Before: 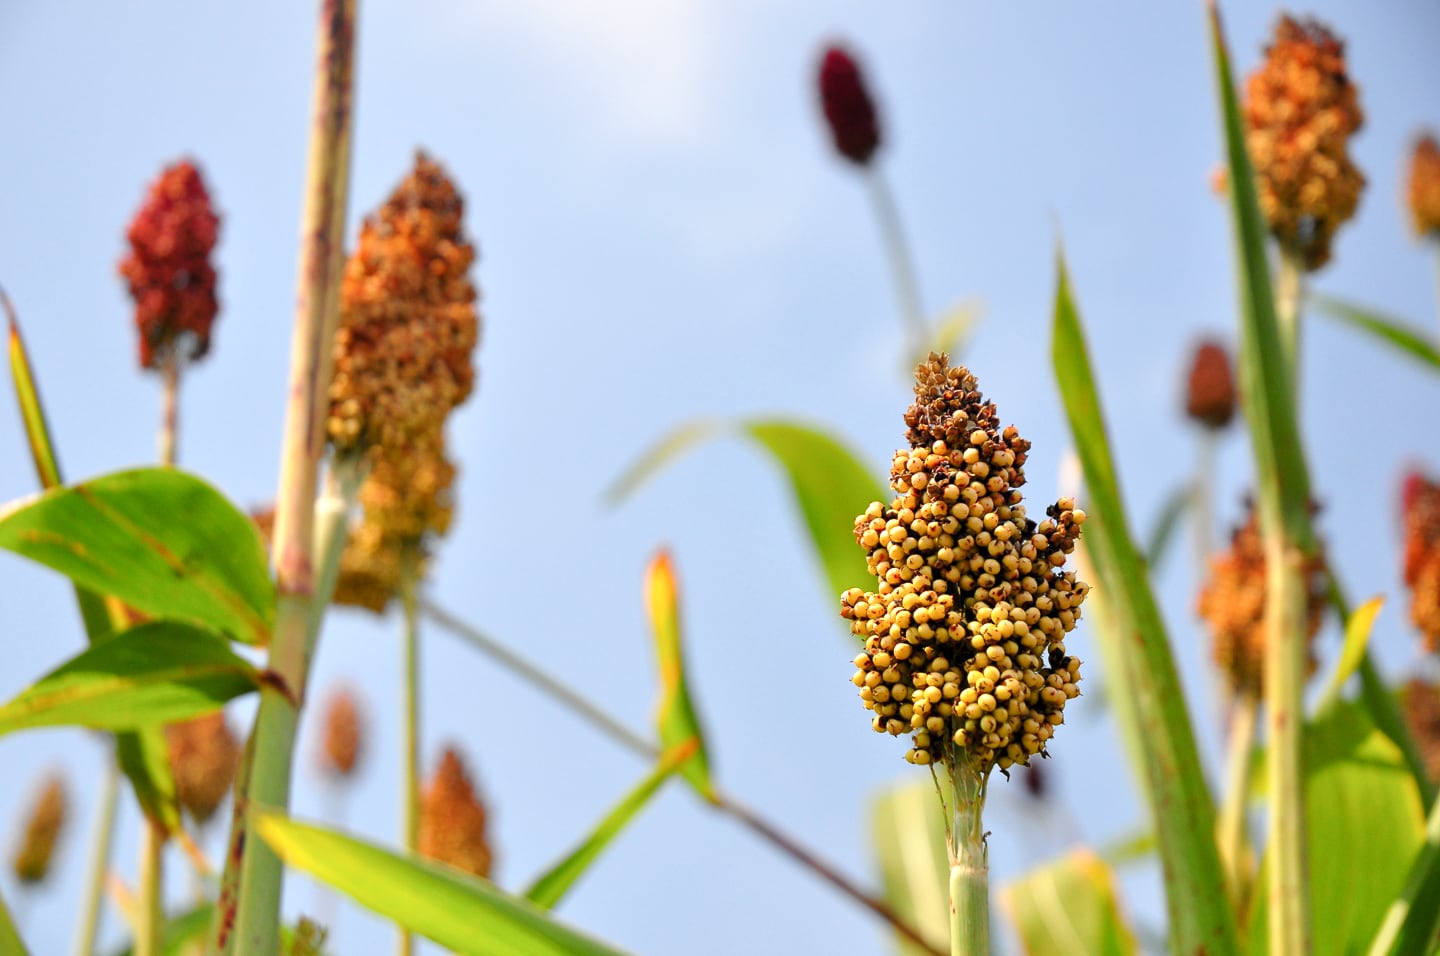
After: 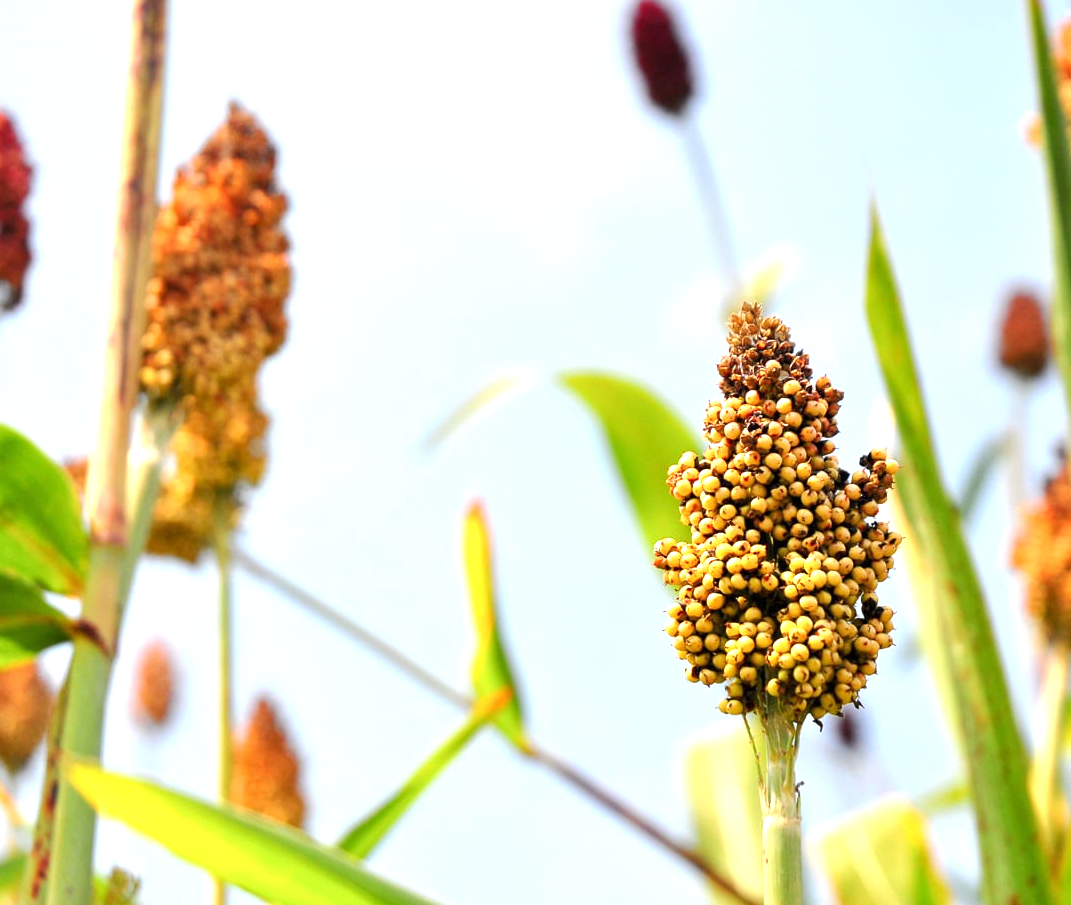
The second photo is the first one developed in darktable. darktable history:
exposure: exposure 0.737 EV, compensate exposure bias true, compensate highlight preservation false
crop and rotate: left 13%, top 5.262%, right 12.615%
